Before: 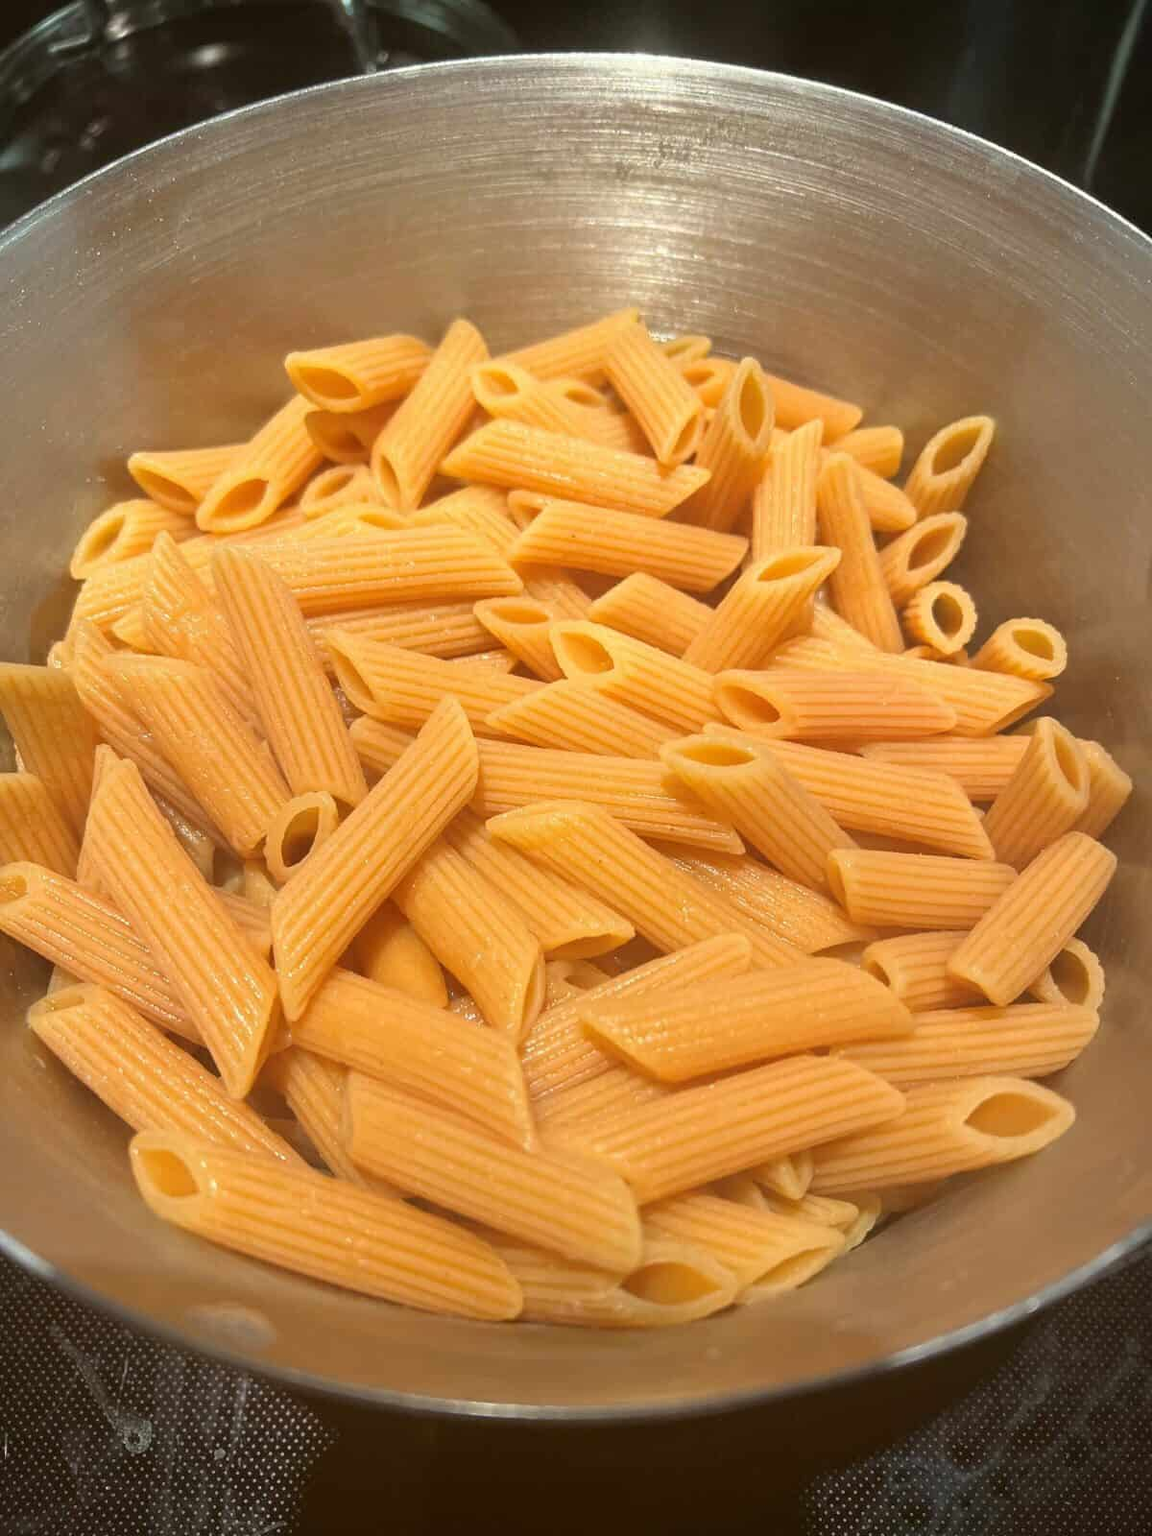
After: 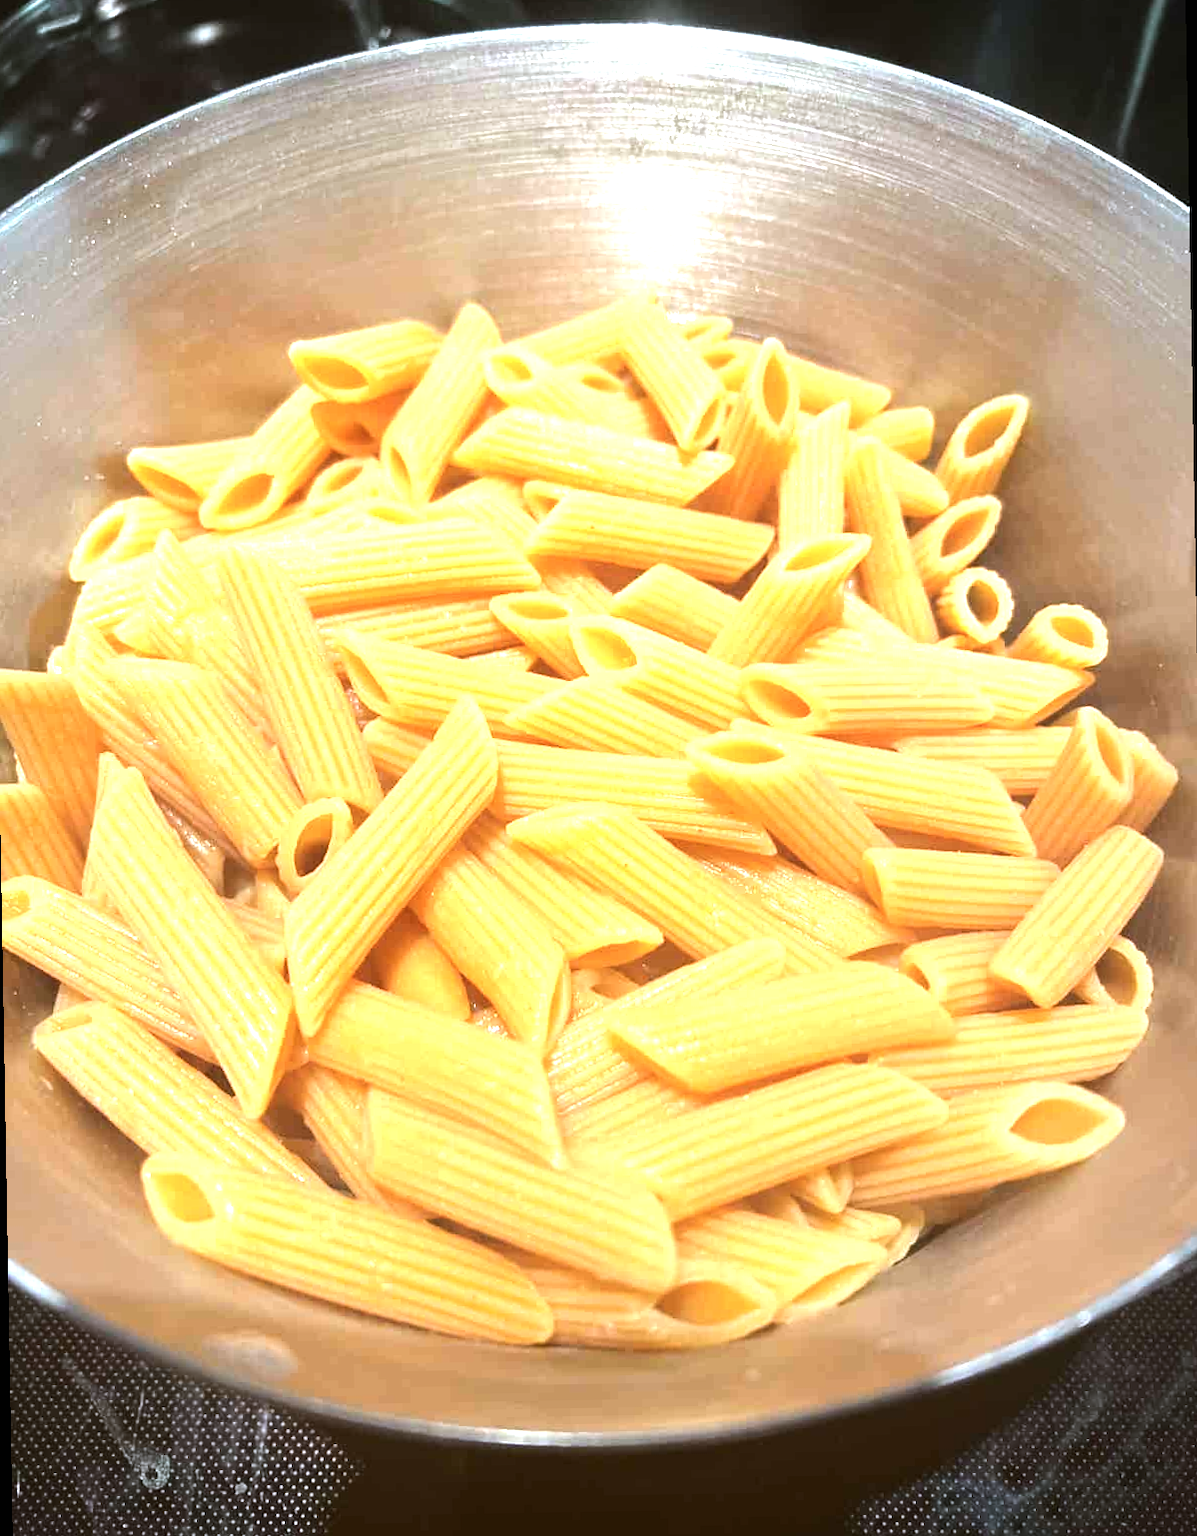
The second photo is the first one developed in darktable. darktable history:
color calibration: illuminant custom, x 0.368, y 0.373, temperature 4330.32 K
rotate and perspective: rotation -1°, crop left 0.011, crop right 0.989, crop top 0.025, crop bottom 0.975
tone equalizer: -8 EV -0.75 EV, -7 EV -0.7 EV, -6 EV -0.6 EV, -5 EV -0.4 EV, -3 EV 0.4 EV, -2 EV 0.6 EV, -1 EV 0.7 EV, +0 EV 0.75 EV, edges refinement/feathering 500, mask exposure compensation -1.57 EV, preserve details no
exposure: black level correction 0, exposure 0.7 EV, compensate exposure bias true, compensate highlight preservation false
white balance: red 0.984, blue 1.059
